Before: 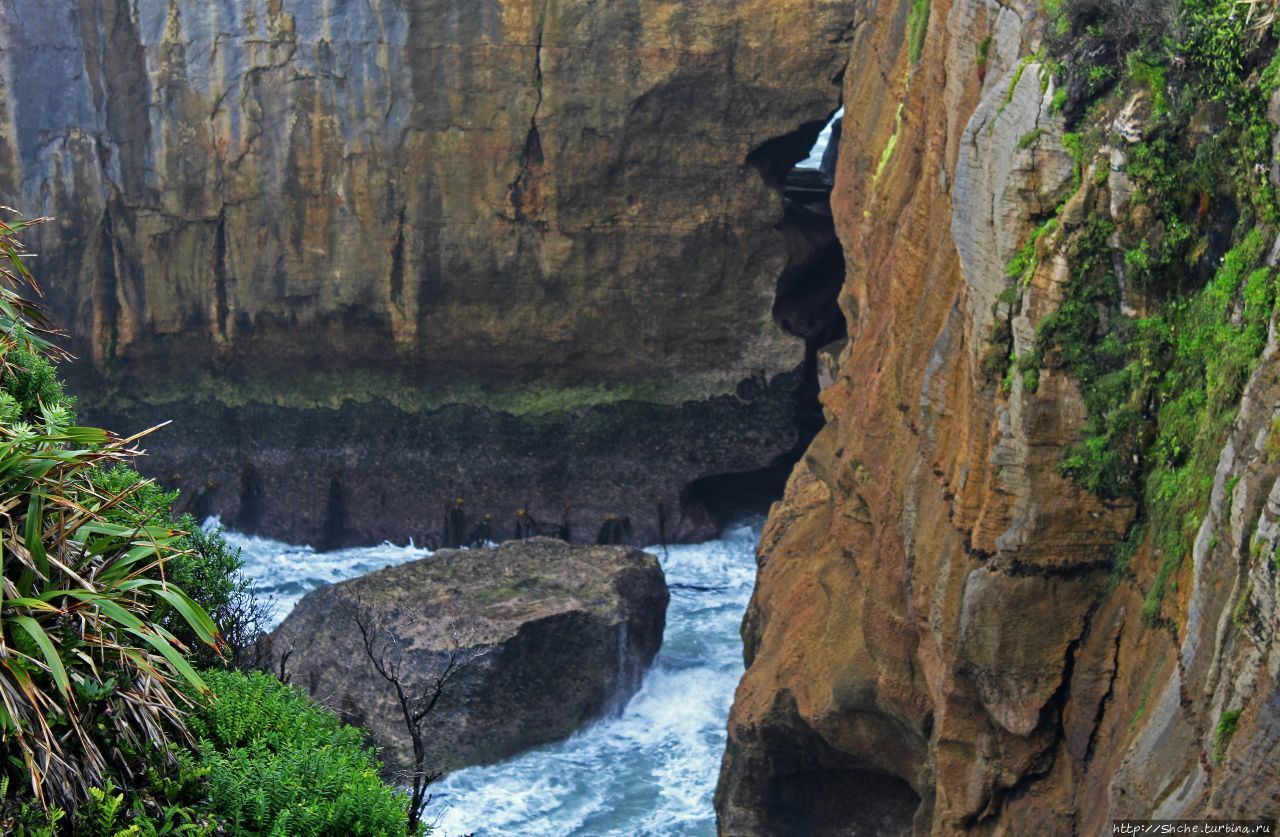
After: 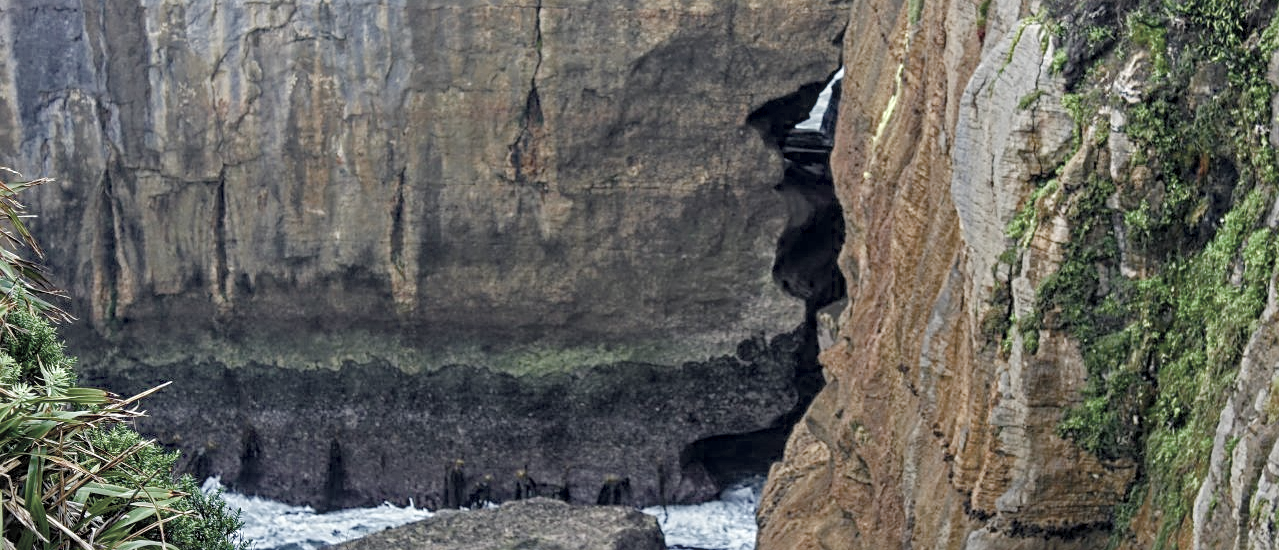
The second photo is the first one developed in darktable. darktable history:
crop and rotate: top 4.716%, bottom 29.558%
exposure: exposure -0.07 EV, compensate exposure bias true, compensate highlight preservation false
contrast brightness saturation: brightness 0.186, saturation -0.497
local contrast: on, module defaults
color balance rgb: shadows lift › chroma 1.749%, shadows lift › hue 265.02°, perceptual saturation grading › global saturation 20%, perceptual saturation grading › highlights -50.232%, perceptual saturation grading › shadows 31.197%, global vibrance -0.613%, saturation formula JzAzBz (2021)
sharpen: radius 2.507, amount 0.331
